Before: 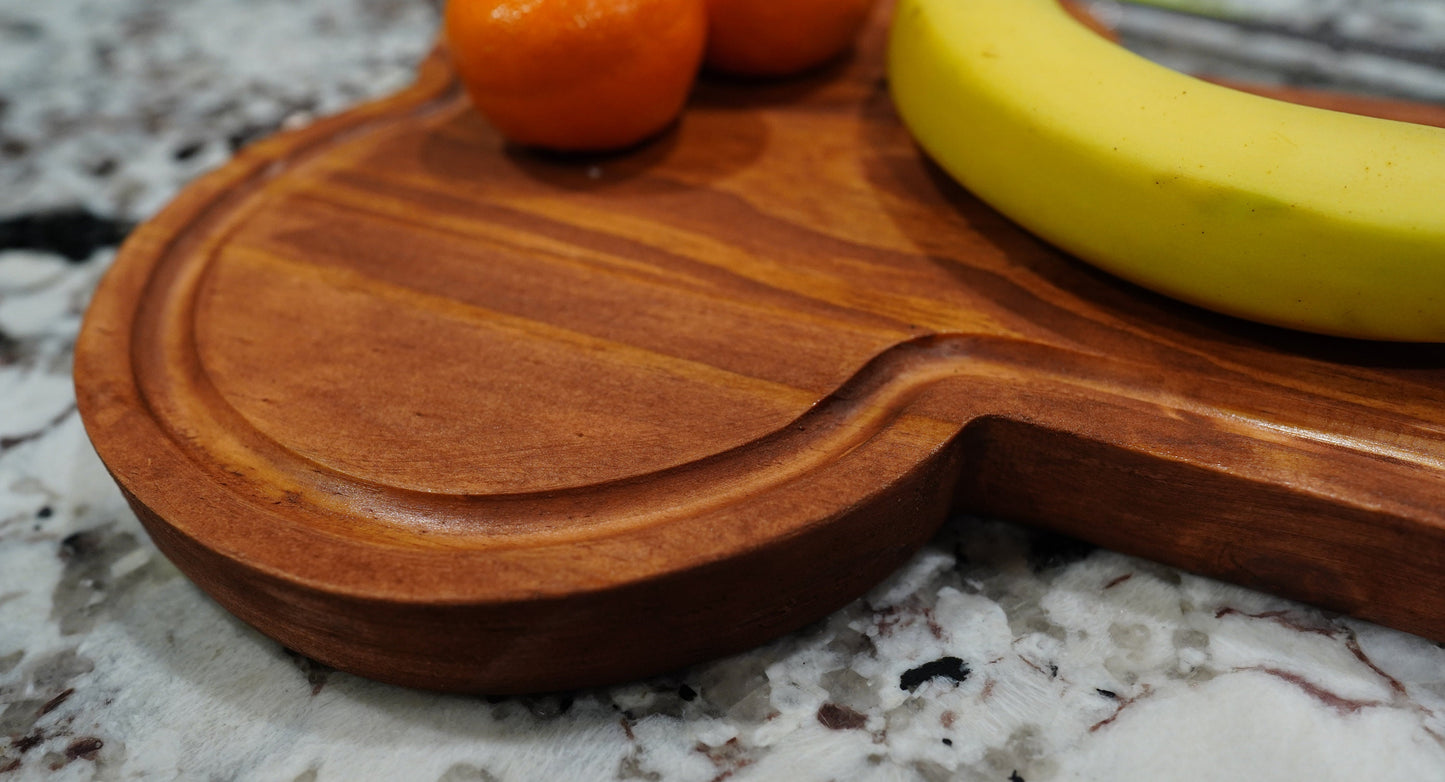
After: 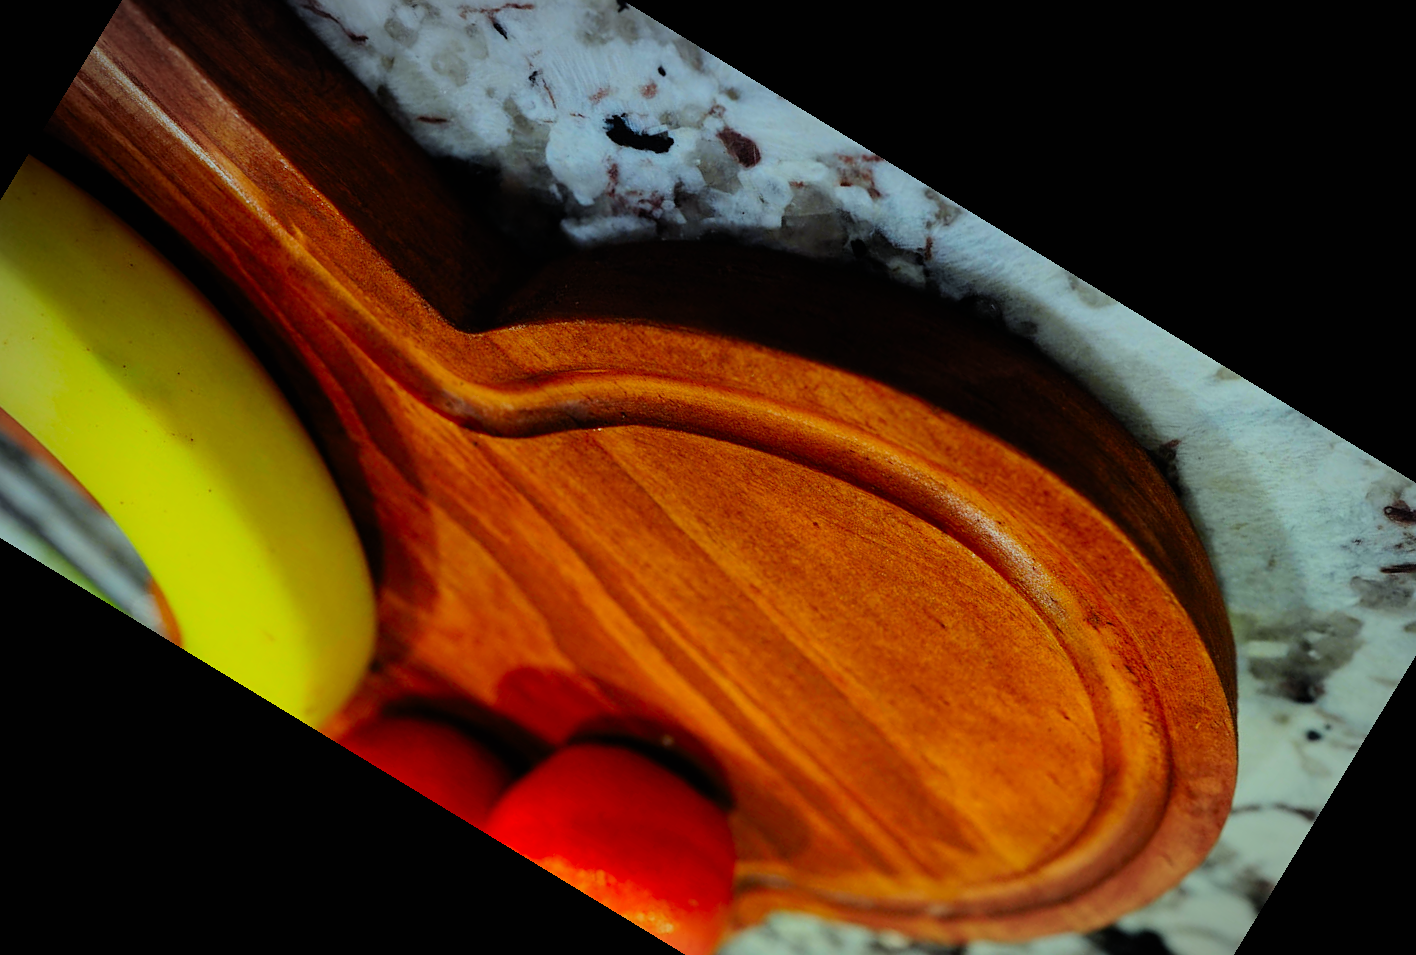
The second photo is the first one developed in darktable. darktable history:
sharpen: amount 0.2
crop and rotate: angle 148.68°, left 9.111%, top 15.603%, right 4.588%, bottom 17.041%
filmic rgb: black relative exposure -7.65 EV, white relative exposure 4.56 EV, hardness 3.61
vignetting: automatic ratio true
contrast brightness saturation: contrast 0.2, brightness 0.15, saturation 0.14
graduated density: hue 238.83°, saturation 50%
color correction: highlights a* -10.77, highlights b* 9.8, saturation 1.72
